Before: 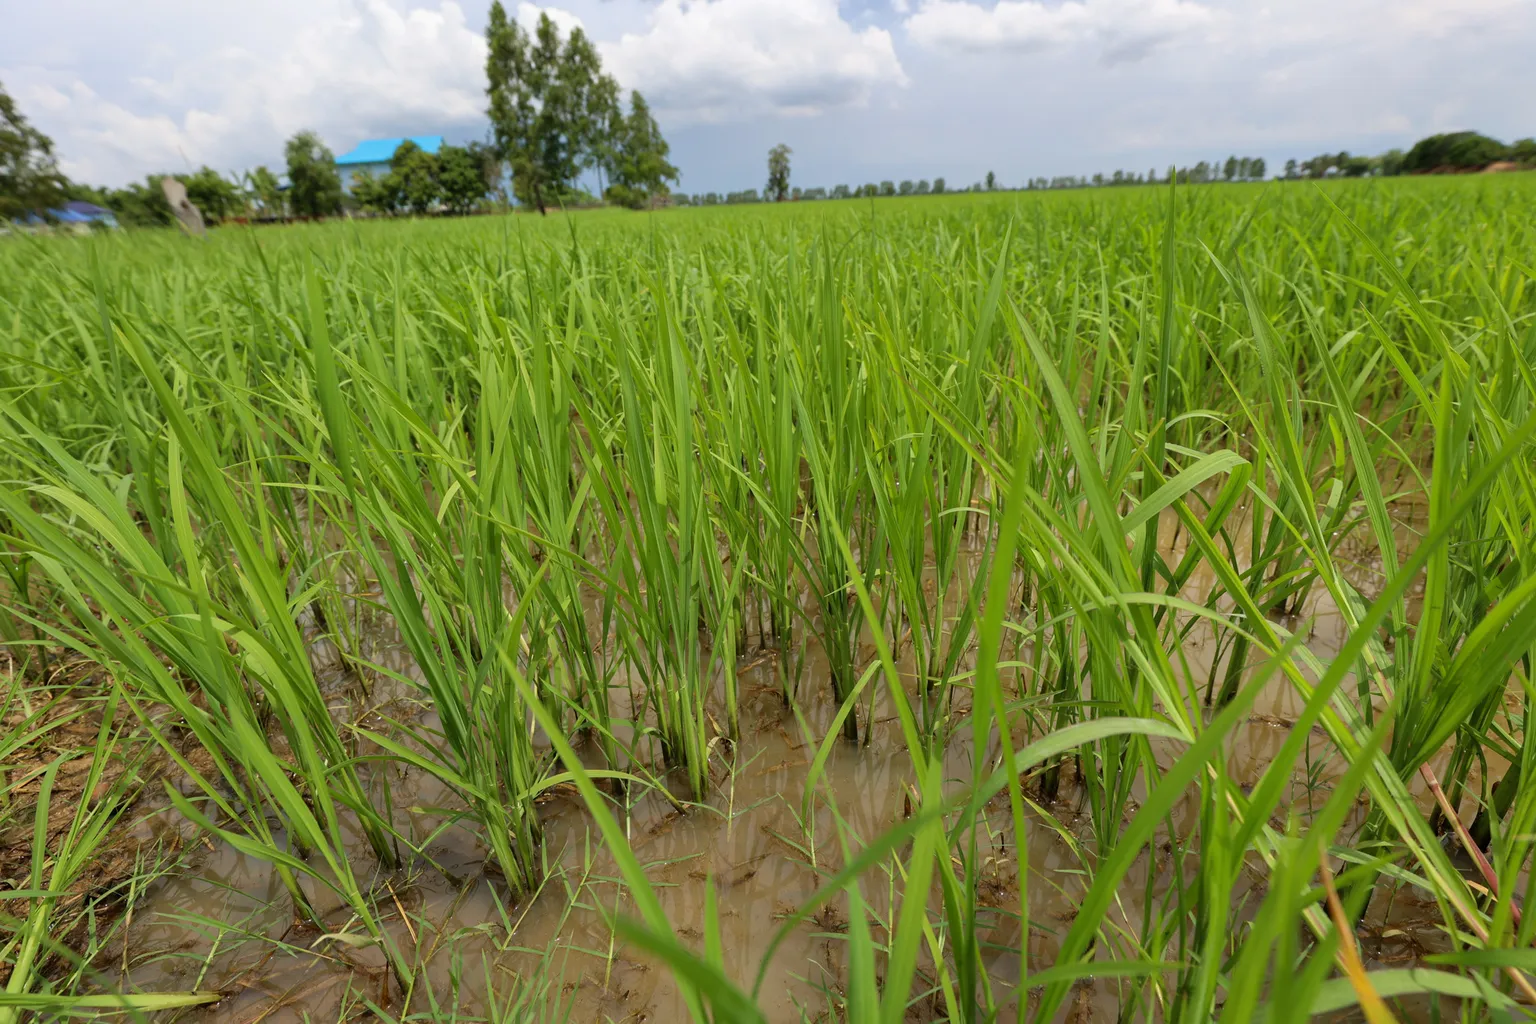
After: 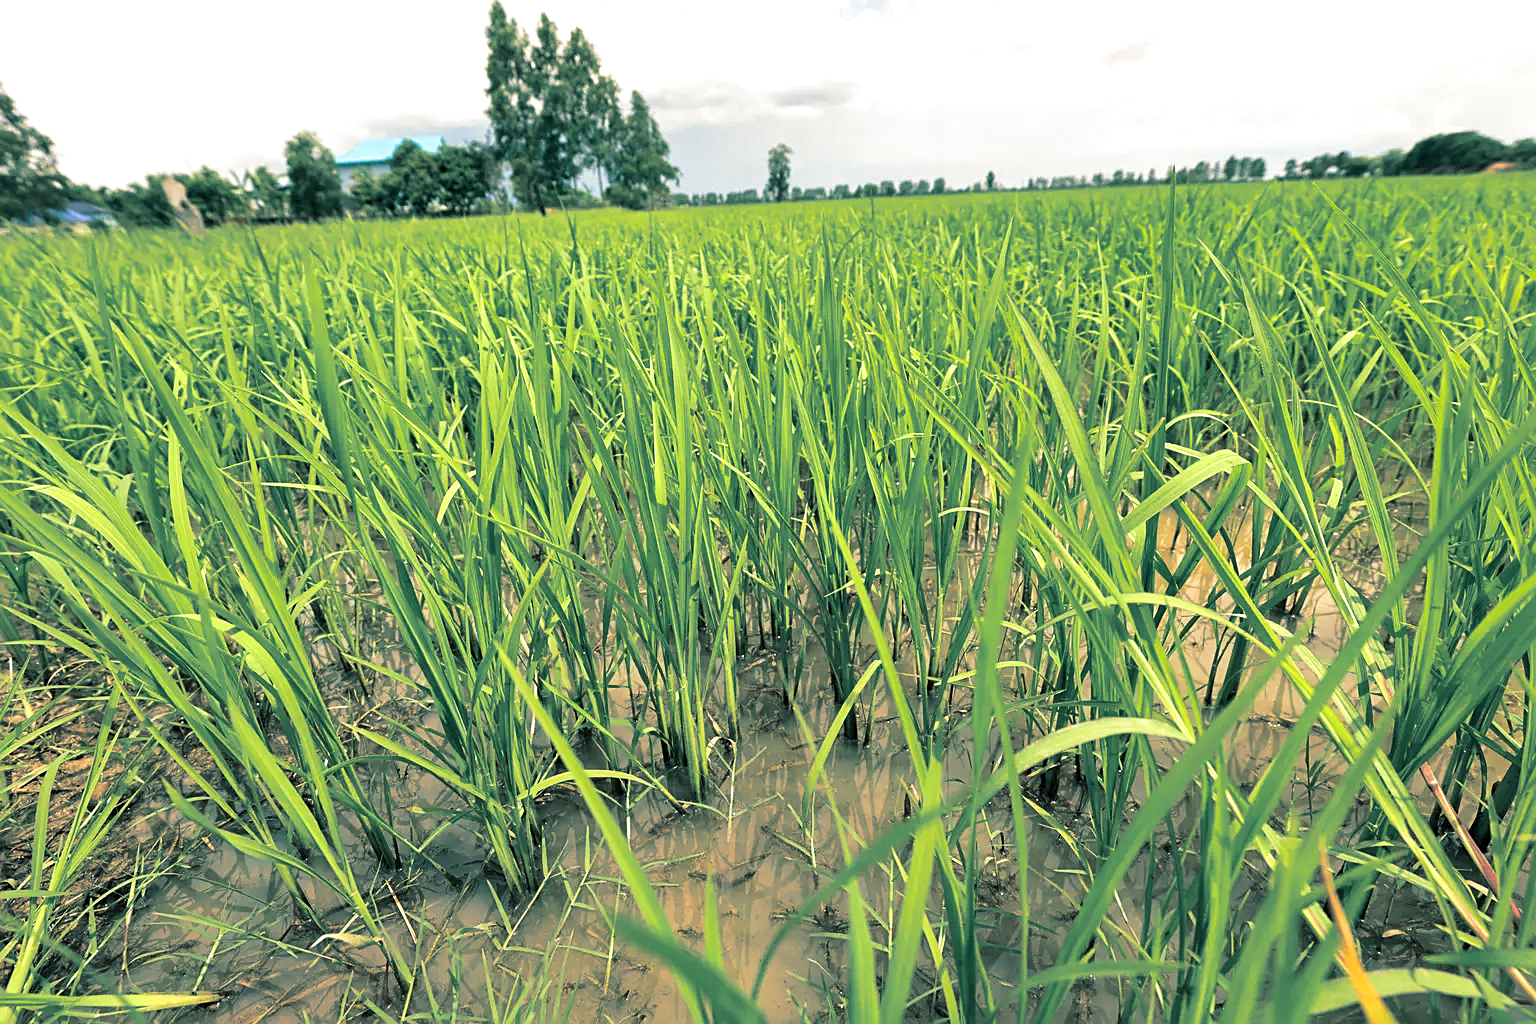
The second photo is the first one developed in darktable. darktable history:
local contrast: mode bilateral grid, contrast 20, coarseness 100, detail 150%, midtone range 0.2
split-toning: shadows › hue 186.43°, highlights › hue 49.29°, compress 30.29%
exposure: black level correction 0, exposure 0.7 EV, compensate exposure bias true, compensate highlight preservation false
white balance: red 1.045, blue 0.932
sharpen: on, module defaults
